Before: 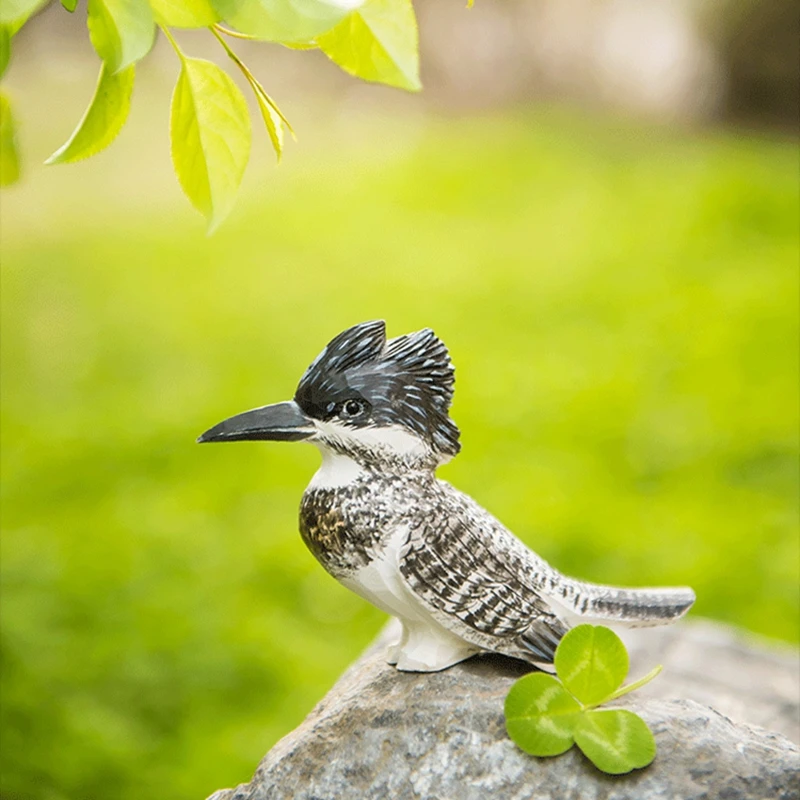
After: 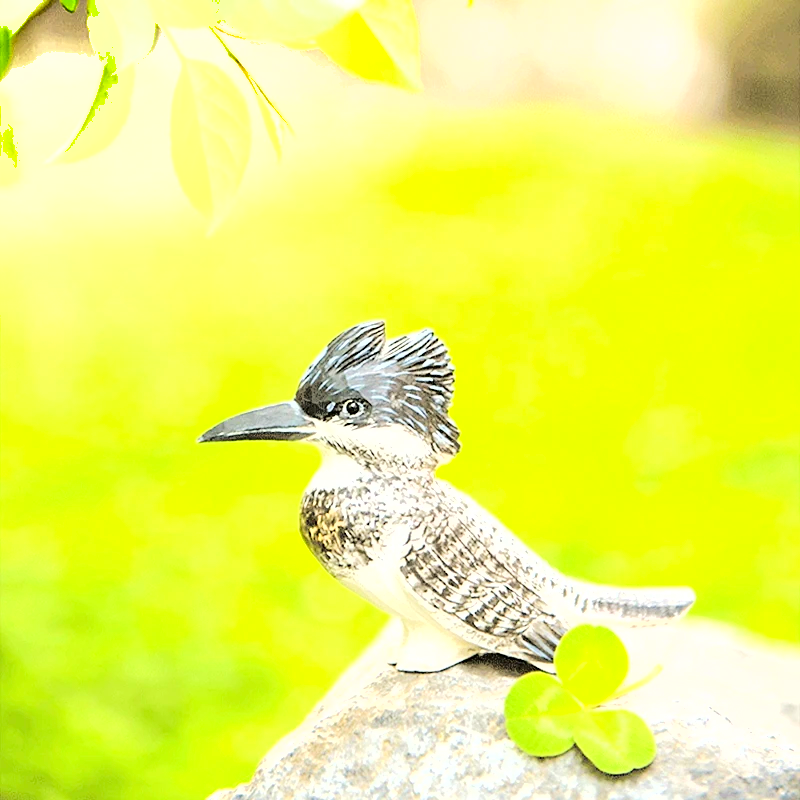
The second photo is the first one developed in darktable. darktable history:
tone equalizer: -7 EV 0.144 EV, -6 EV 0.627 EV, -5 EV 1.18 EV, -4 EV 1.3 EV, -3 EV 1.15 EV, -2 EV 0.6 EV, -1 EV 0.162 EV, edges refinement/feathering 500, mask exposure compensation -1.57 EV, preserve details no
exposure: black level correction 0, exposure 1.001 EV, compensate exposure bias true, compensate highlight preservation false
sharpen: radius 2.22, amount 0.379, threshold 0.128
shadows and highlights: radius 328.93, shadows 55.12, highlights -99.65, compress 94.32%, soften with gaussian
